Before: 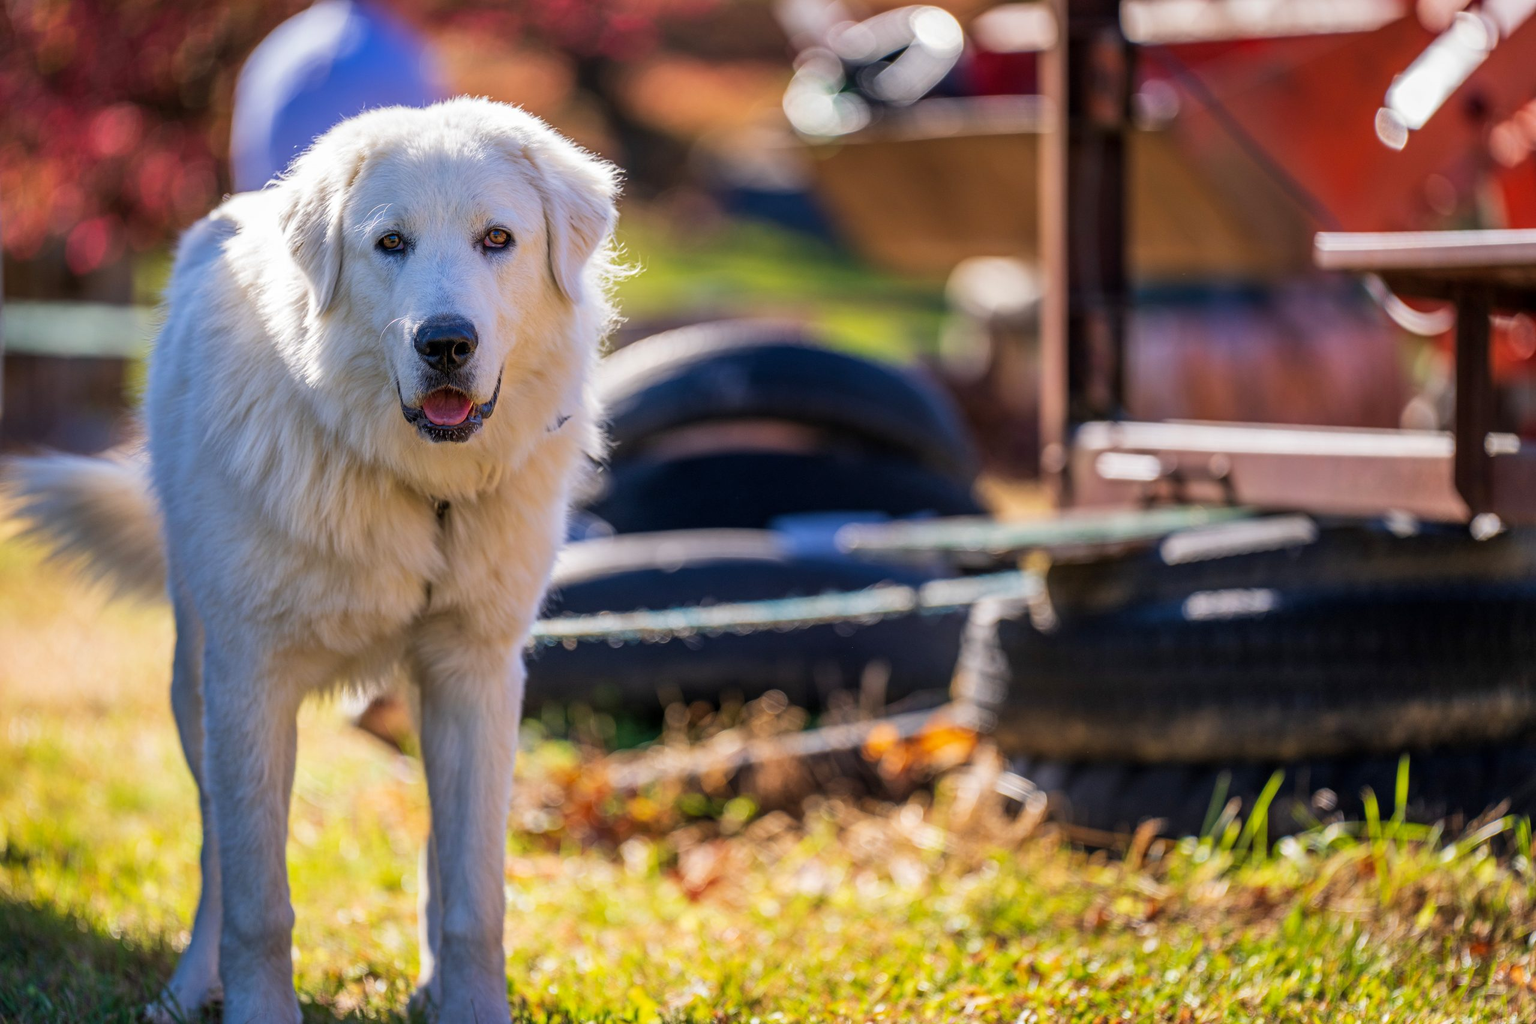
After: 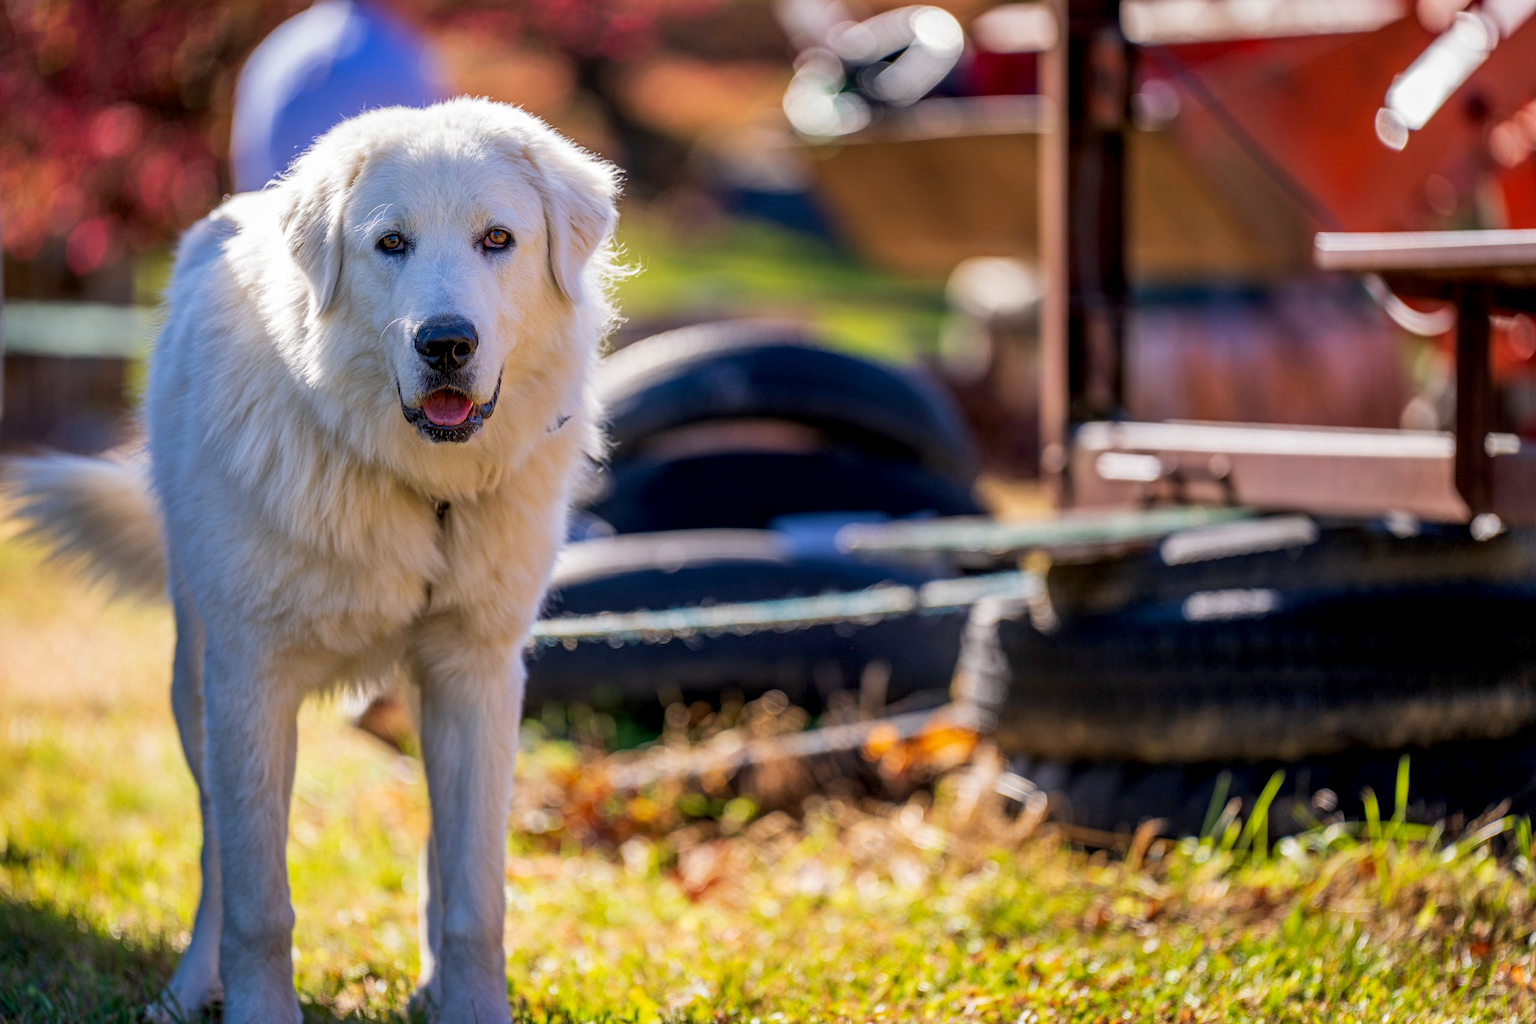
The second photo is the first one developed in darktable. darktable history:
exposure: black level correction 0.005, exposure 0.003 EV, compensate exposure bias true, compensate highlight preservation false
